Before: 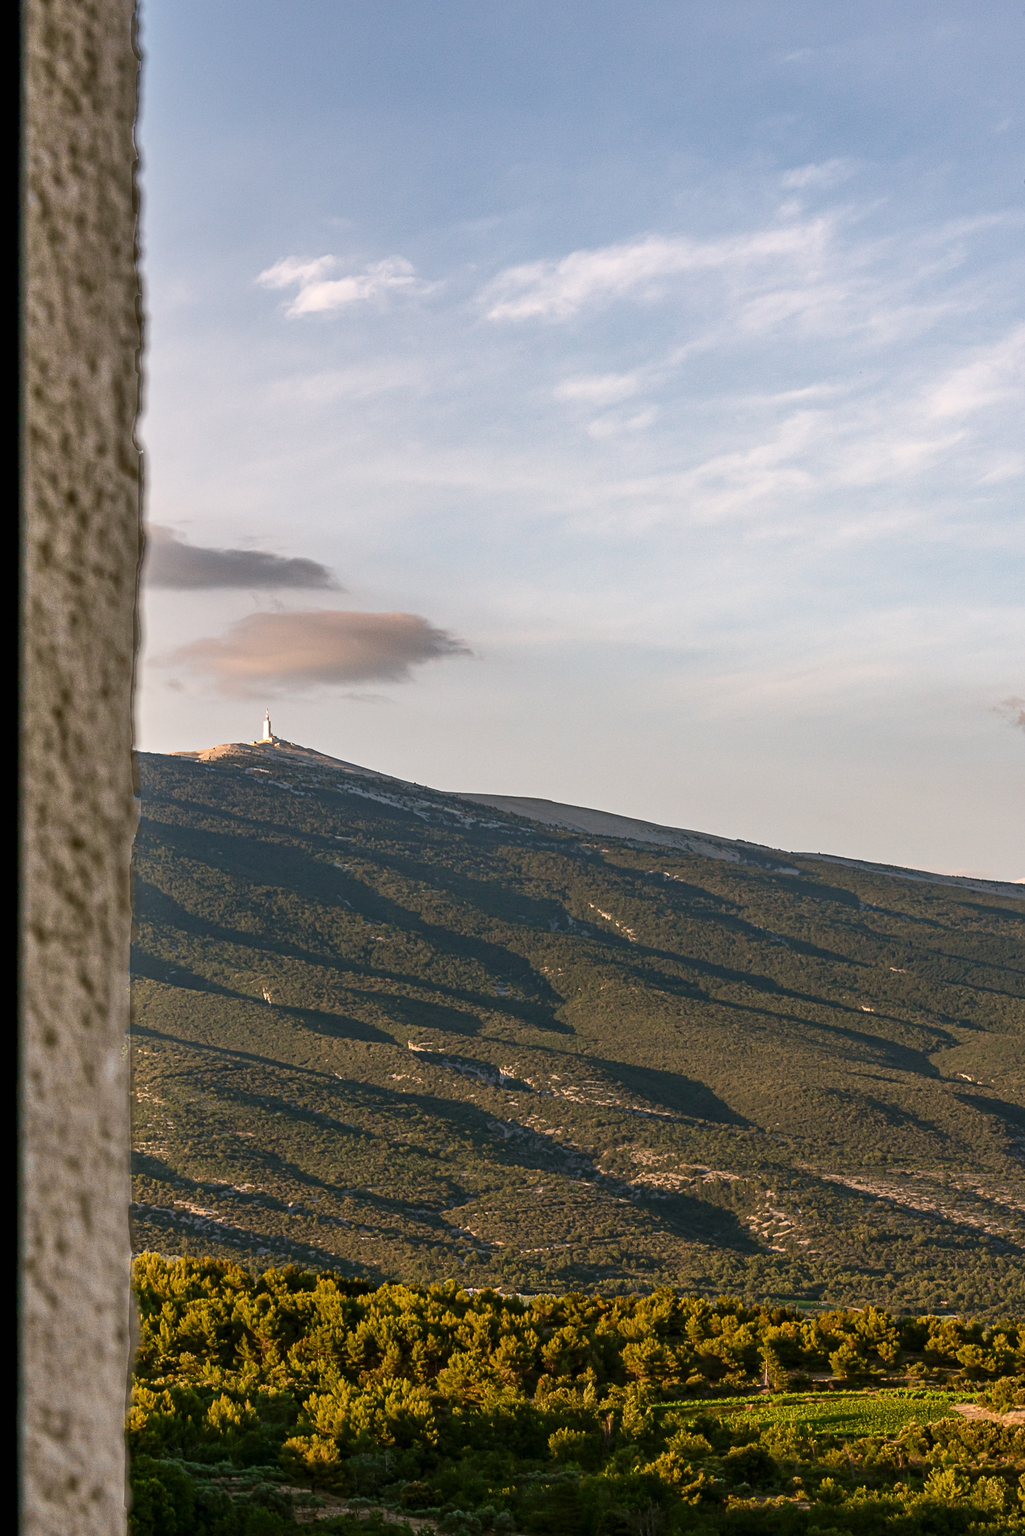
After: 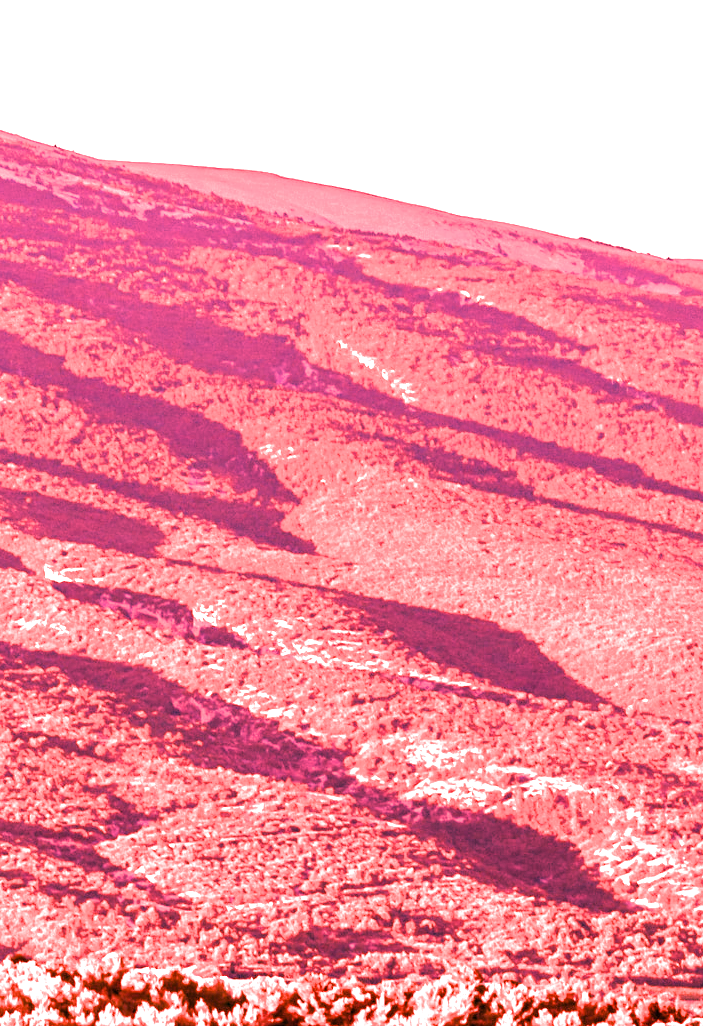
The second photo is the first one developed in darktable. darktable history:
exposure: black level correction 0, exposure 0.7 EV, compensate highlight preservation false
crop: left 37.221%, top 45.169%, right 20.63%, bottom 13.777%
white balance: red 4.26, blue 1.802
filmic rgb: white relative exposure 3.9 EV, hardness 4.26
